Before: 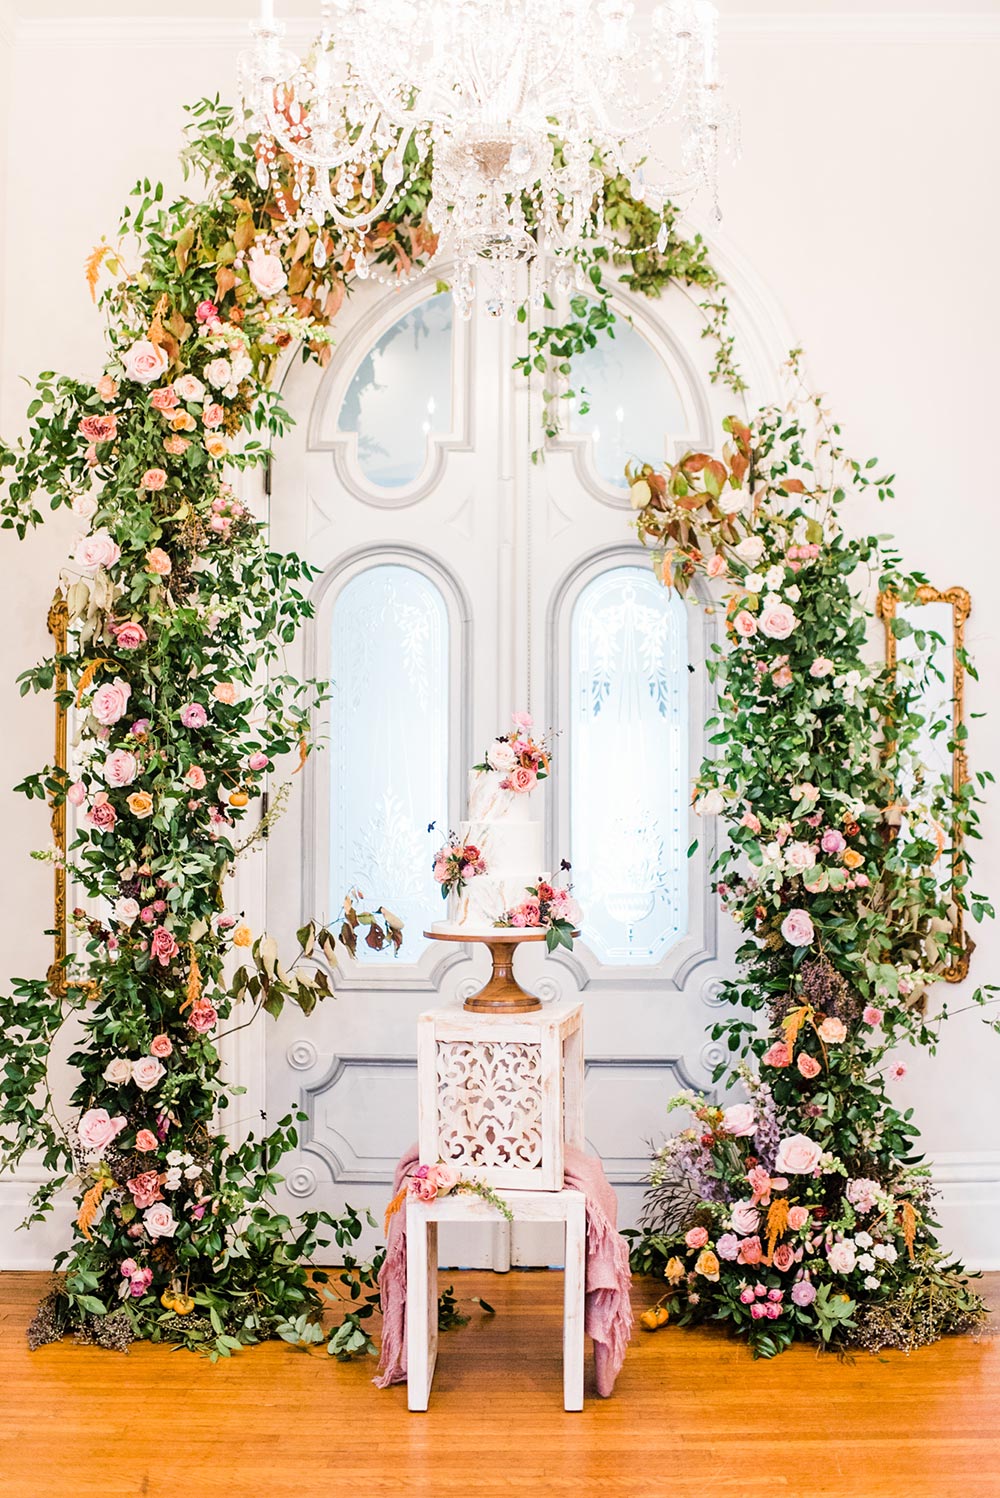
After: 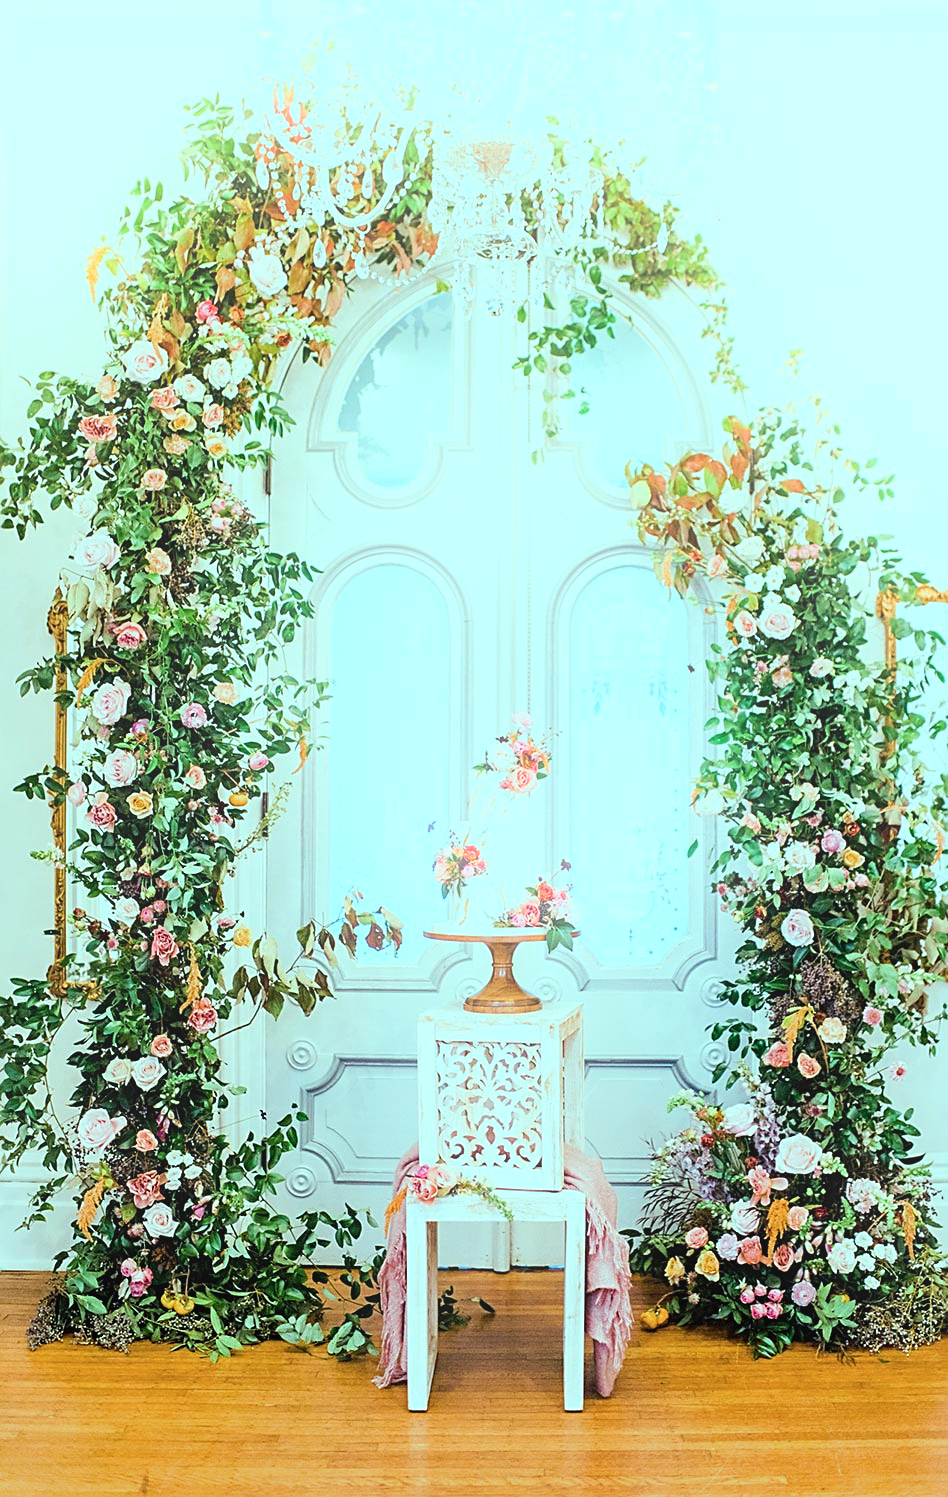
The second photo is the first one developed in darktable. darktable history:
bloom: size 13.65%, threshold 98.39%, strength 4.82%
sharpen: on, module defaults
color balance rgb: shadows lift › chroma 7.23%, shadows lift › hue 246.48°, highlights gain › chroma 5.38%, highlights gain › hue 196.93°, white fulcrum 1 EV
crop and rotate: right 5.167%
